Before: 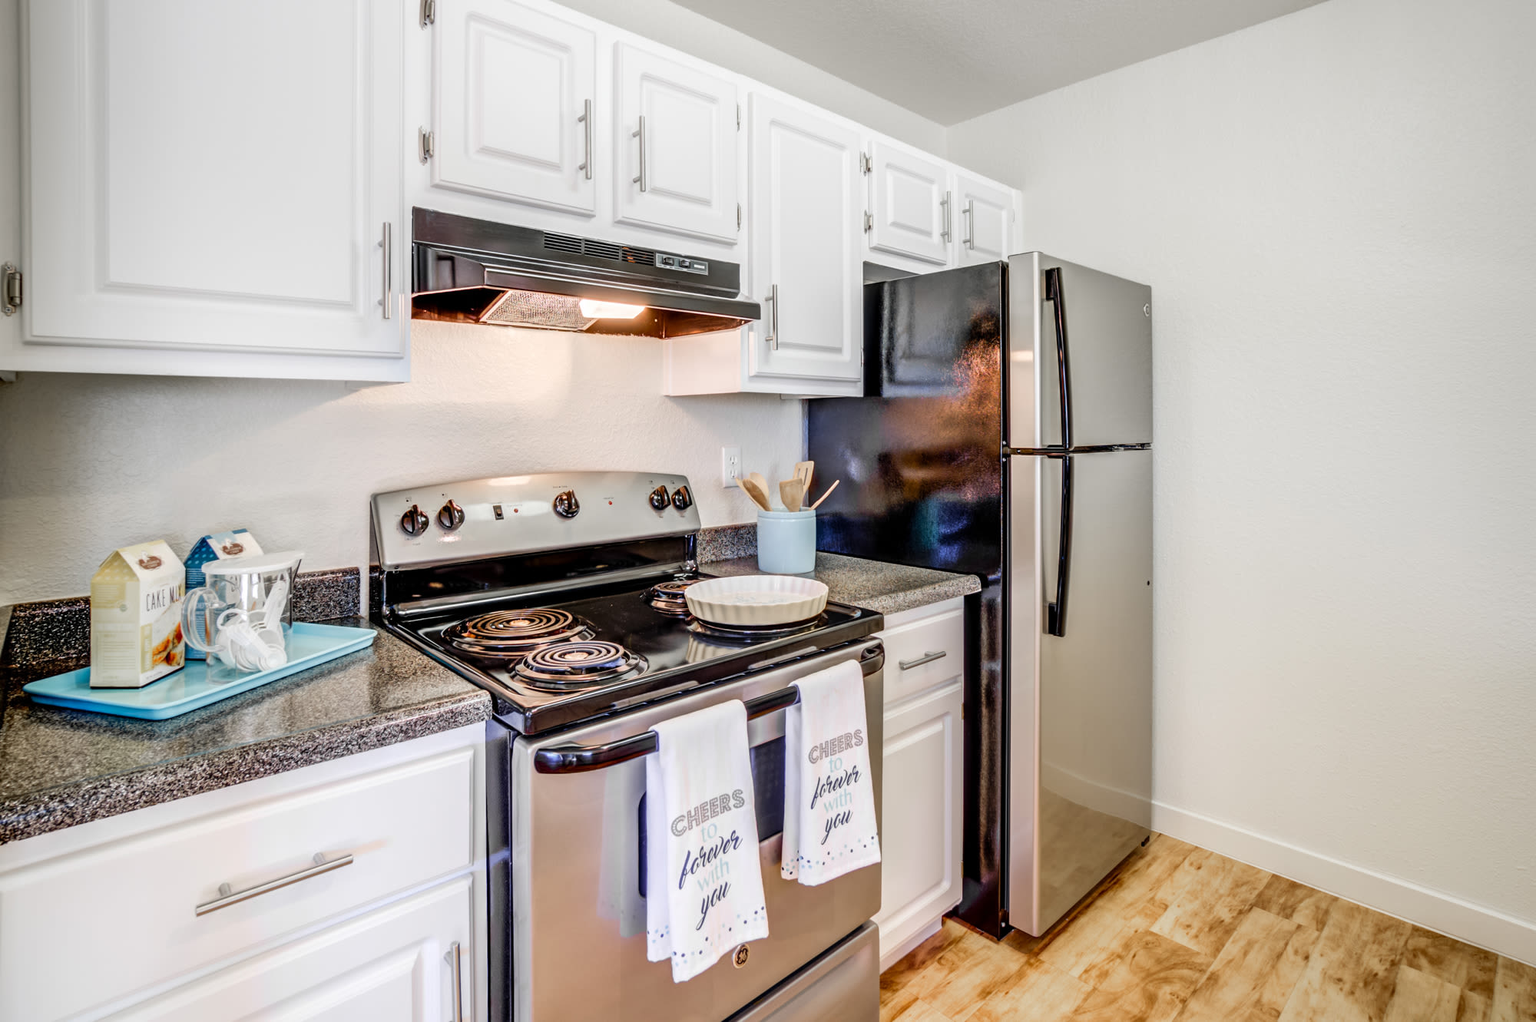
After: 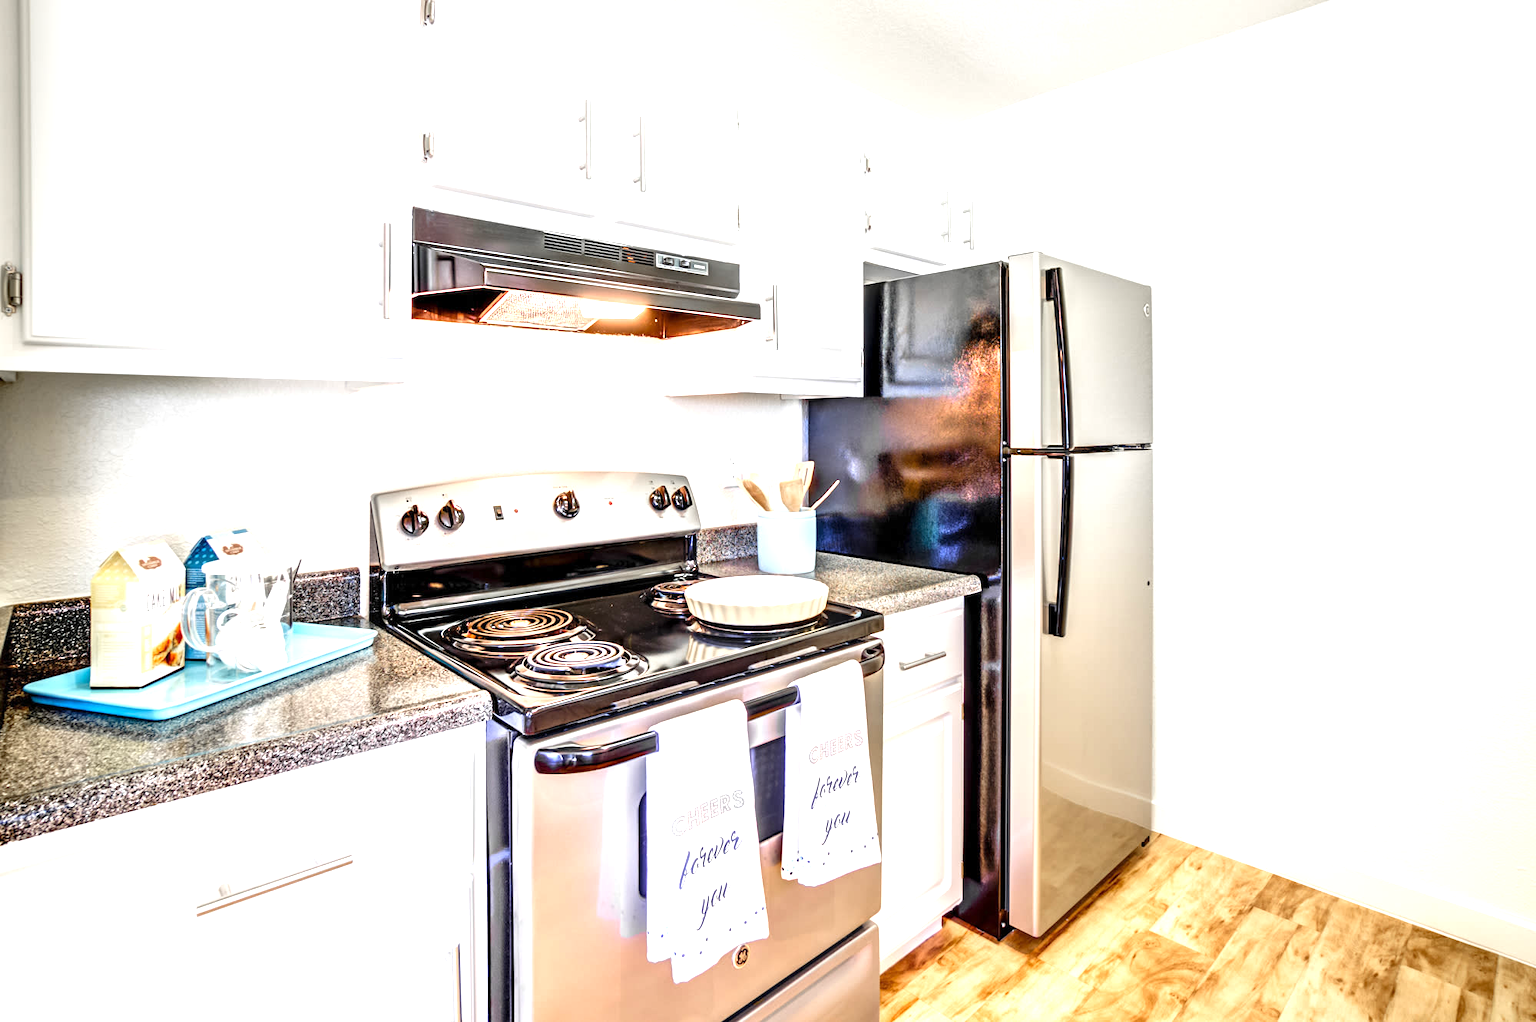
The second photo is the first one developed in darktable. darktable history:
exposure: exposure 1.206 EV, compensate highlight preservation false
